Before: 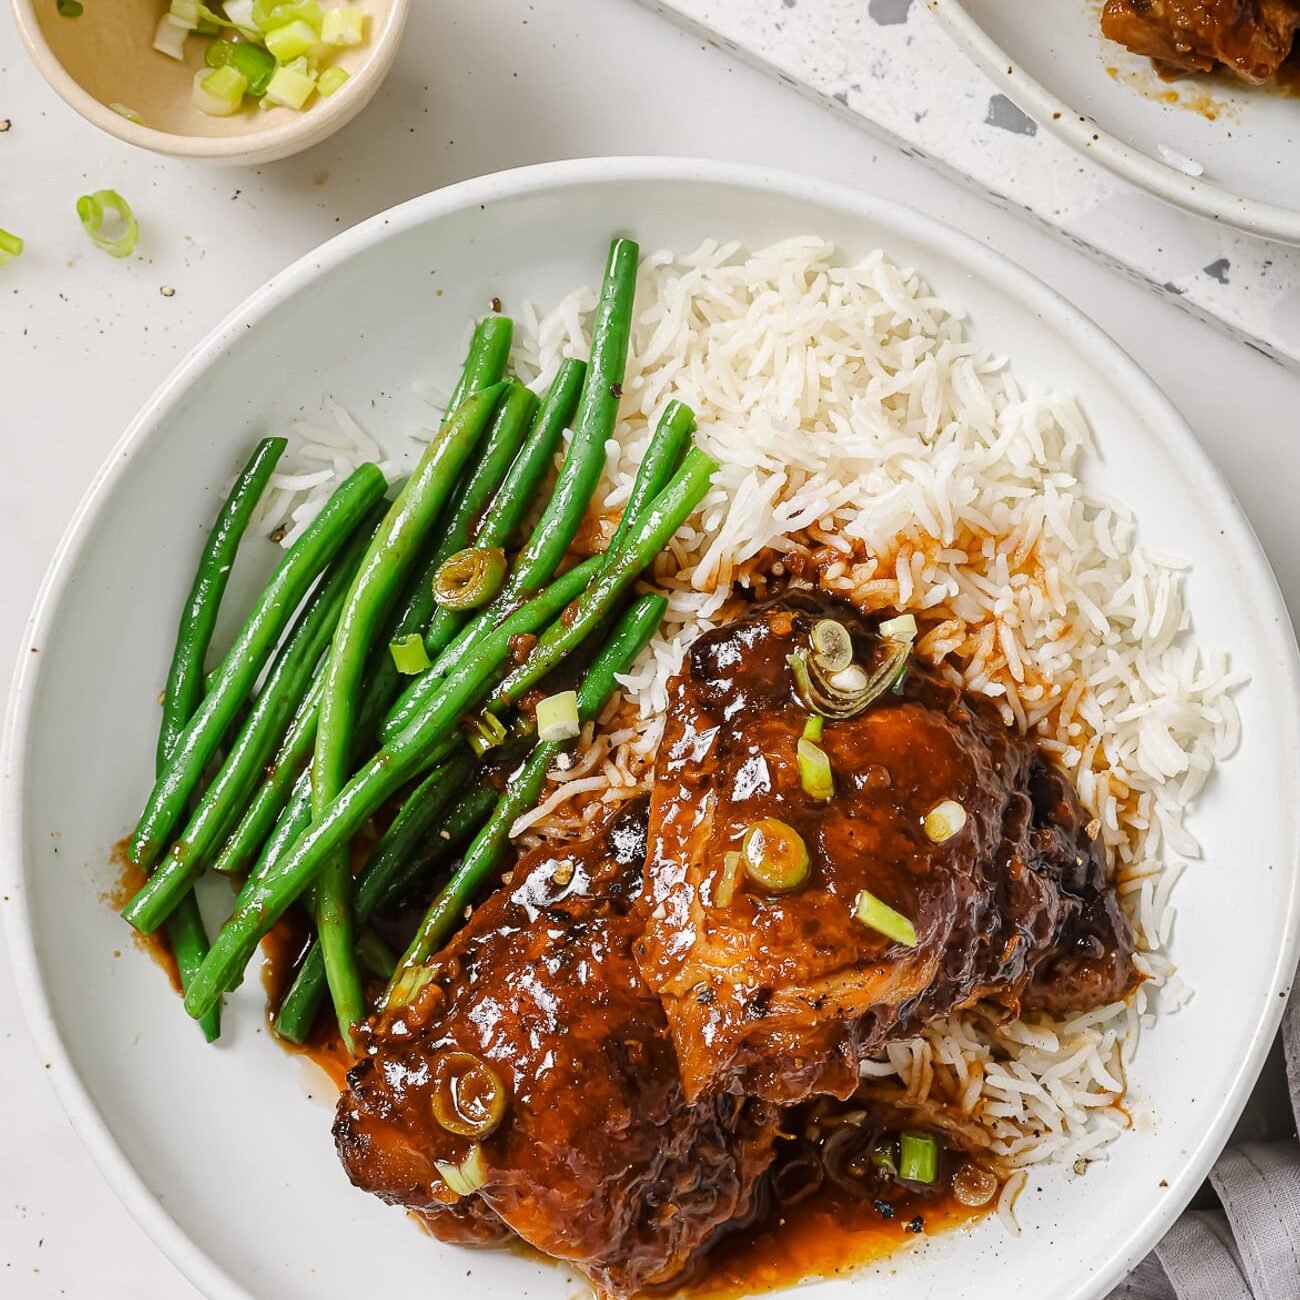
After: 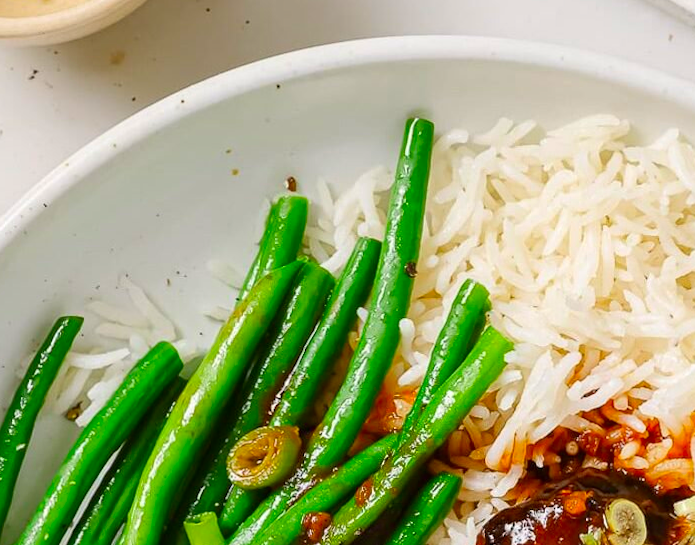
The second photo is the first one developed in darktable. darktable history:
crop: left 15.306%, top 9.065%, right 30.789%, bottom 48.638%
rotate and perspective: rotation 0.192°, lens shift (horizontal) -0.015, crop left 0.005, crop right 0.996, crop top 0.006, crop bottom 0.99
contrast brightness saturation: saturation 0.5
